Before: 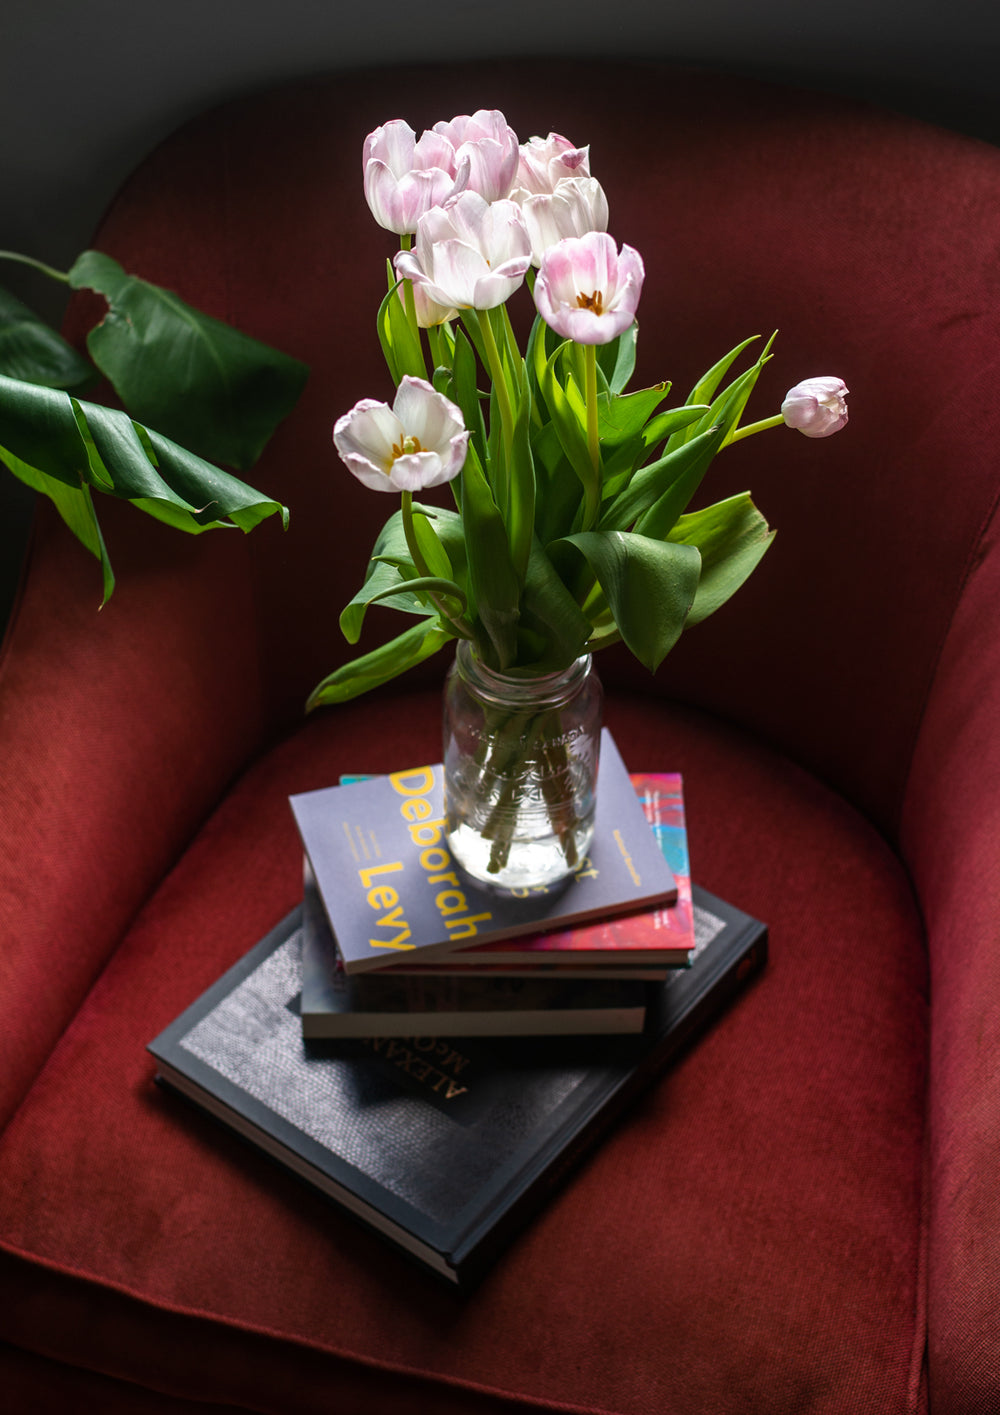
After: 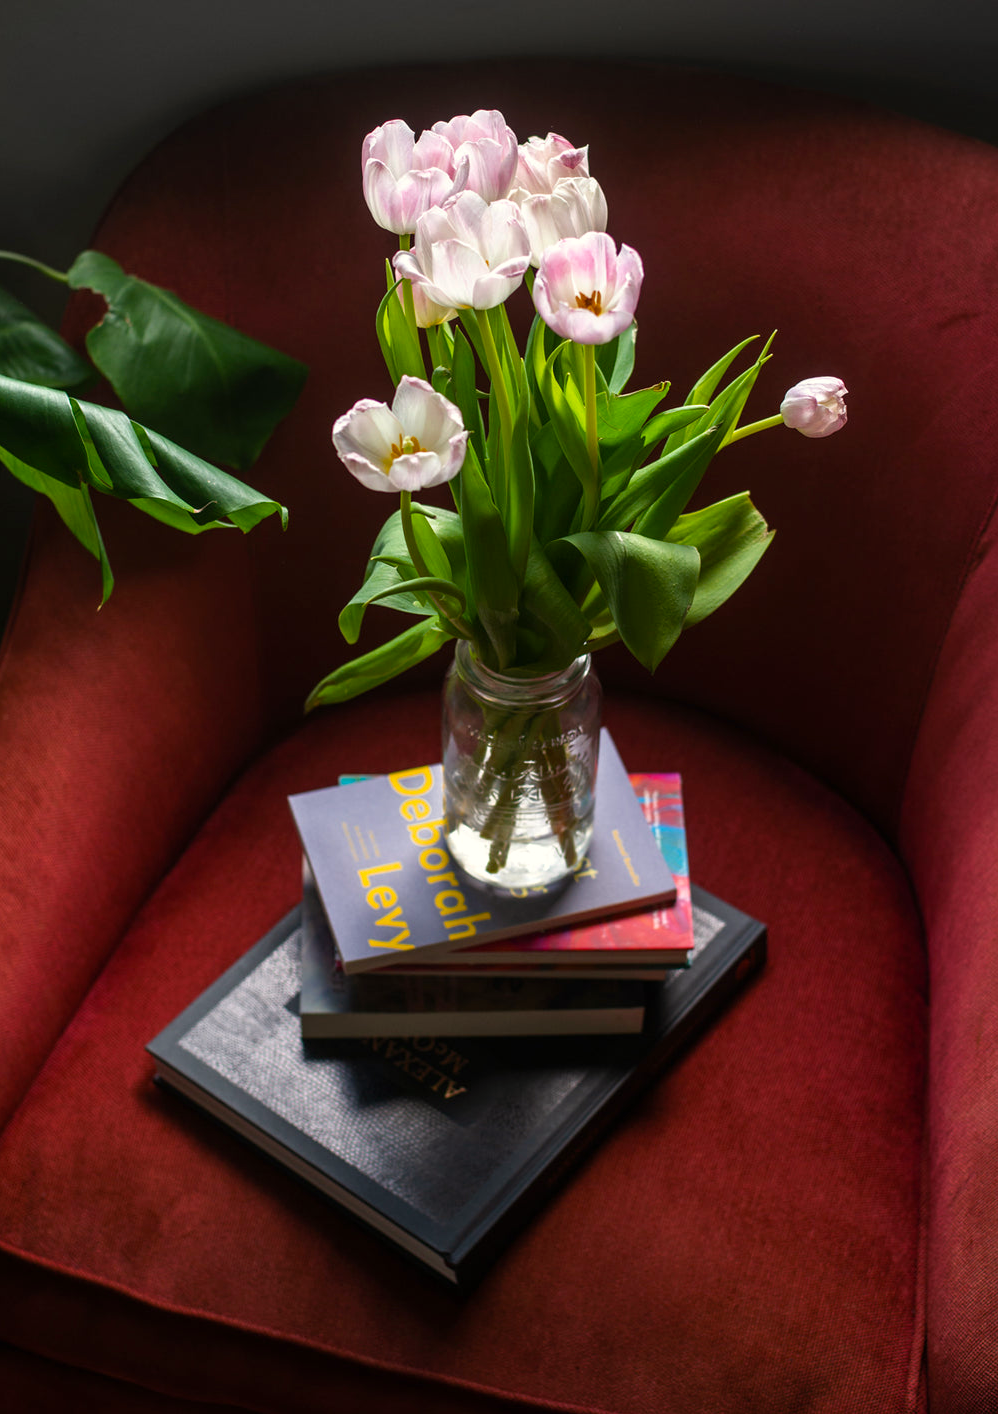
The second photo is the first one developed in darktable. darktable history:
crop and rotate: left 0.126%
color calibration: output colorfulness [0, 0.315, 0, 0], x 0.341, y 0.355, temperature 5166 K
